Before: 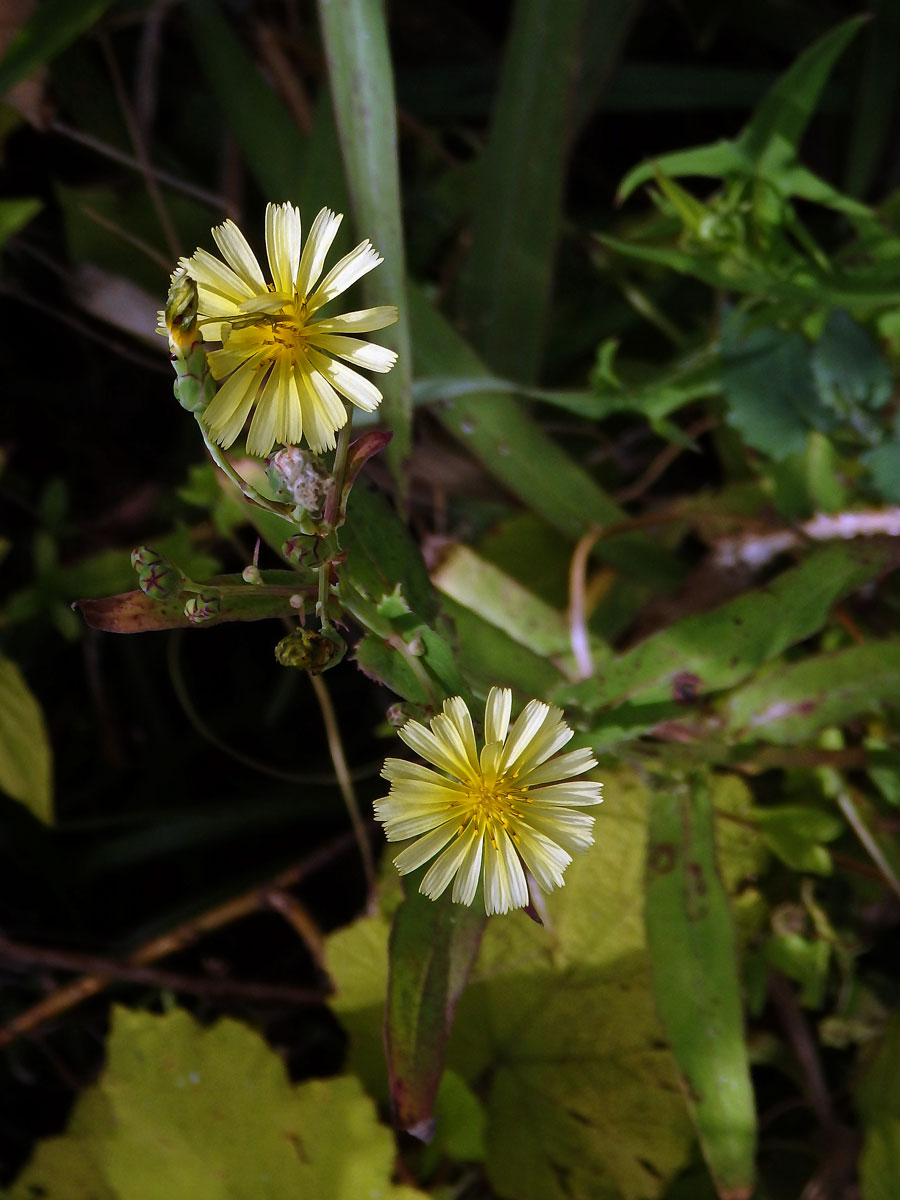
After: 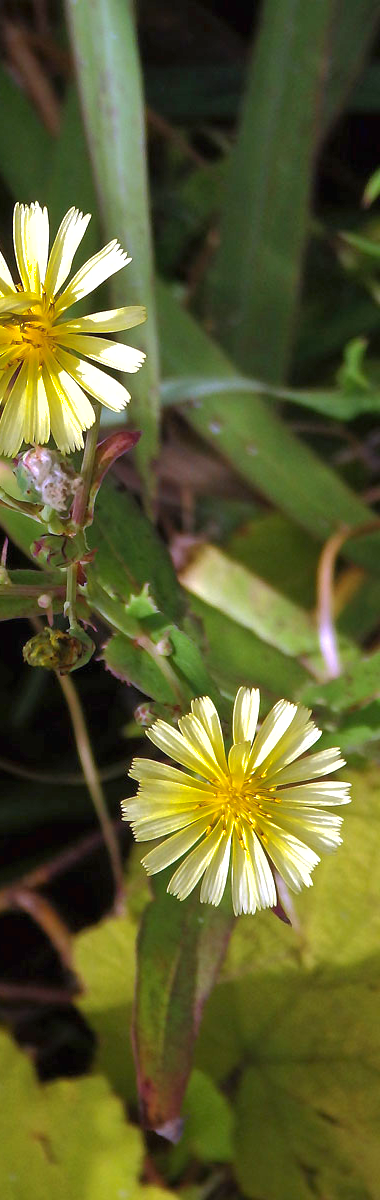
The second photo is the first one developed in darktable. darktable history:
crop: left 28.108%, right 29.584%
exposure: black level correction 0, exposure 0.85 EV, compensate highlight preservation false
shadows and highlights: on, module defaults
